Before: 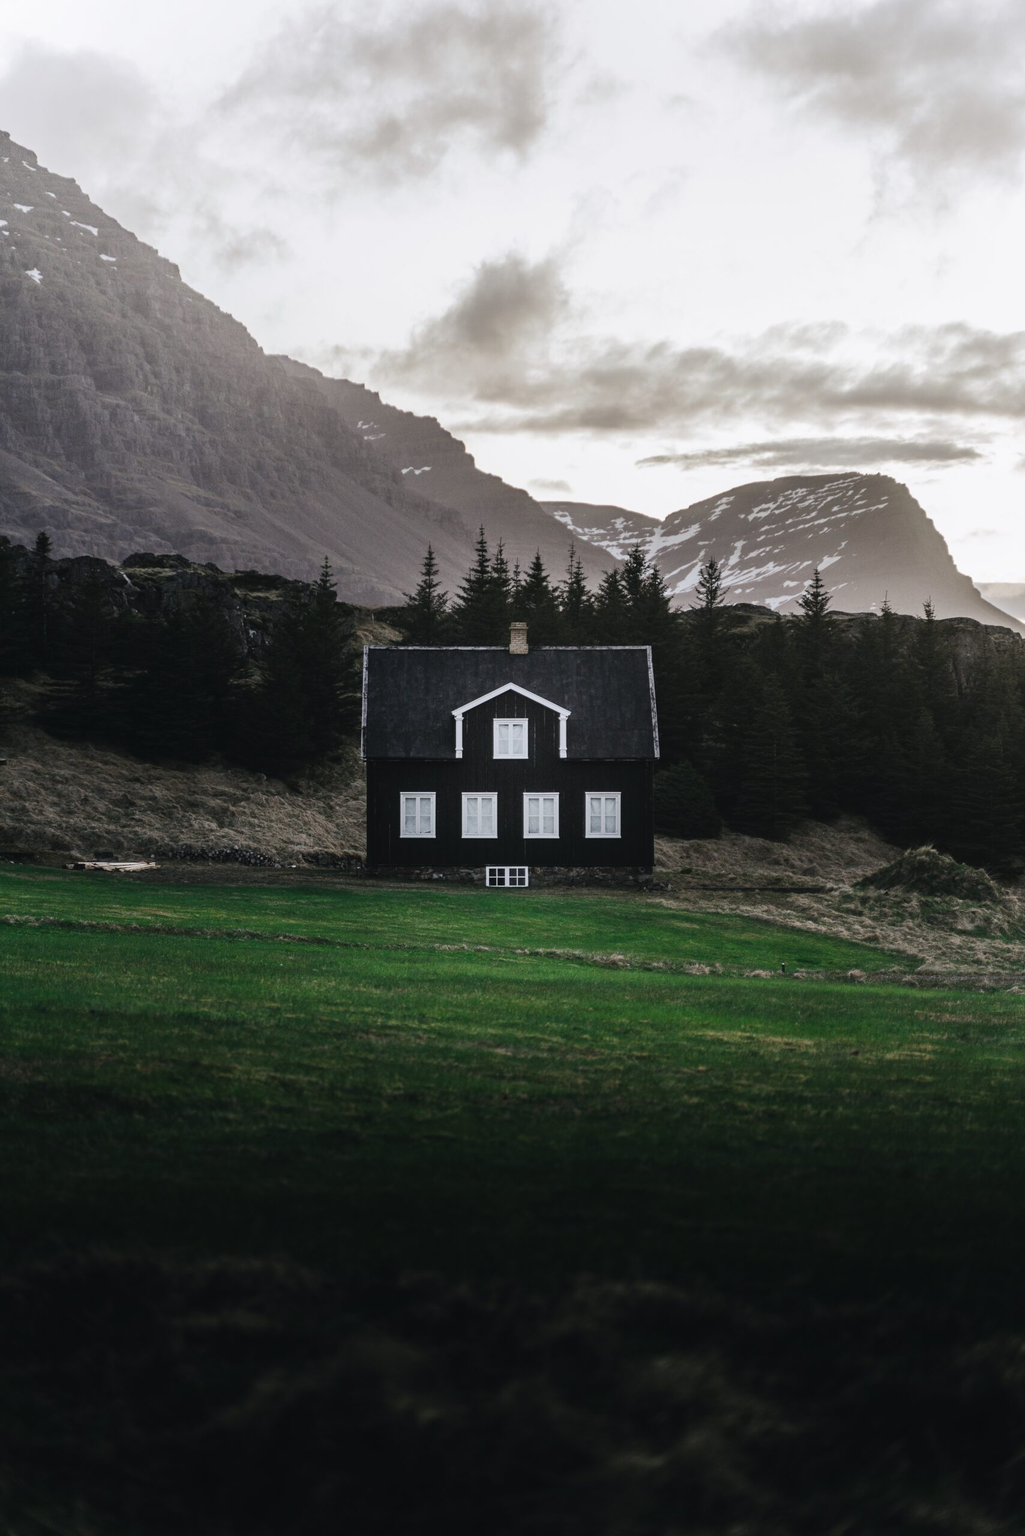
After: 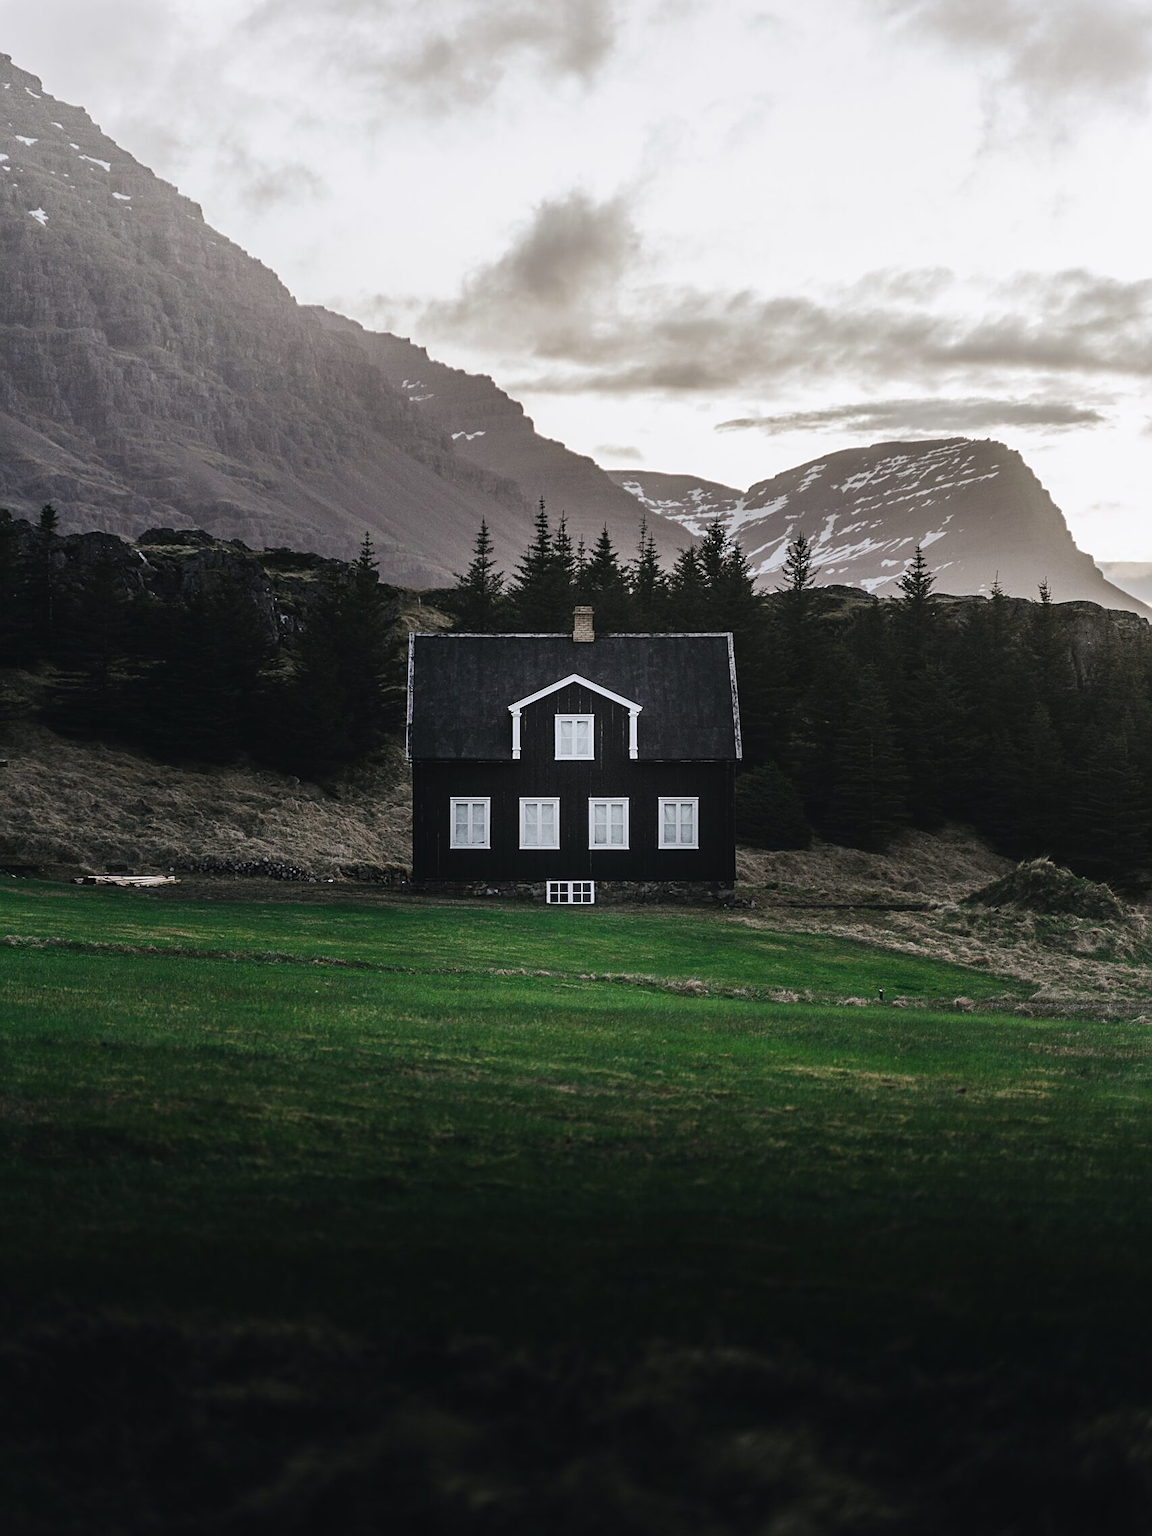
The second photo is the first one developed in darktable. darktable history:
sharpen: on, module defaults
crop and rotate: top 5.464%, bottom 5.598%
